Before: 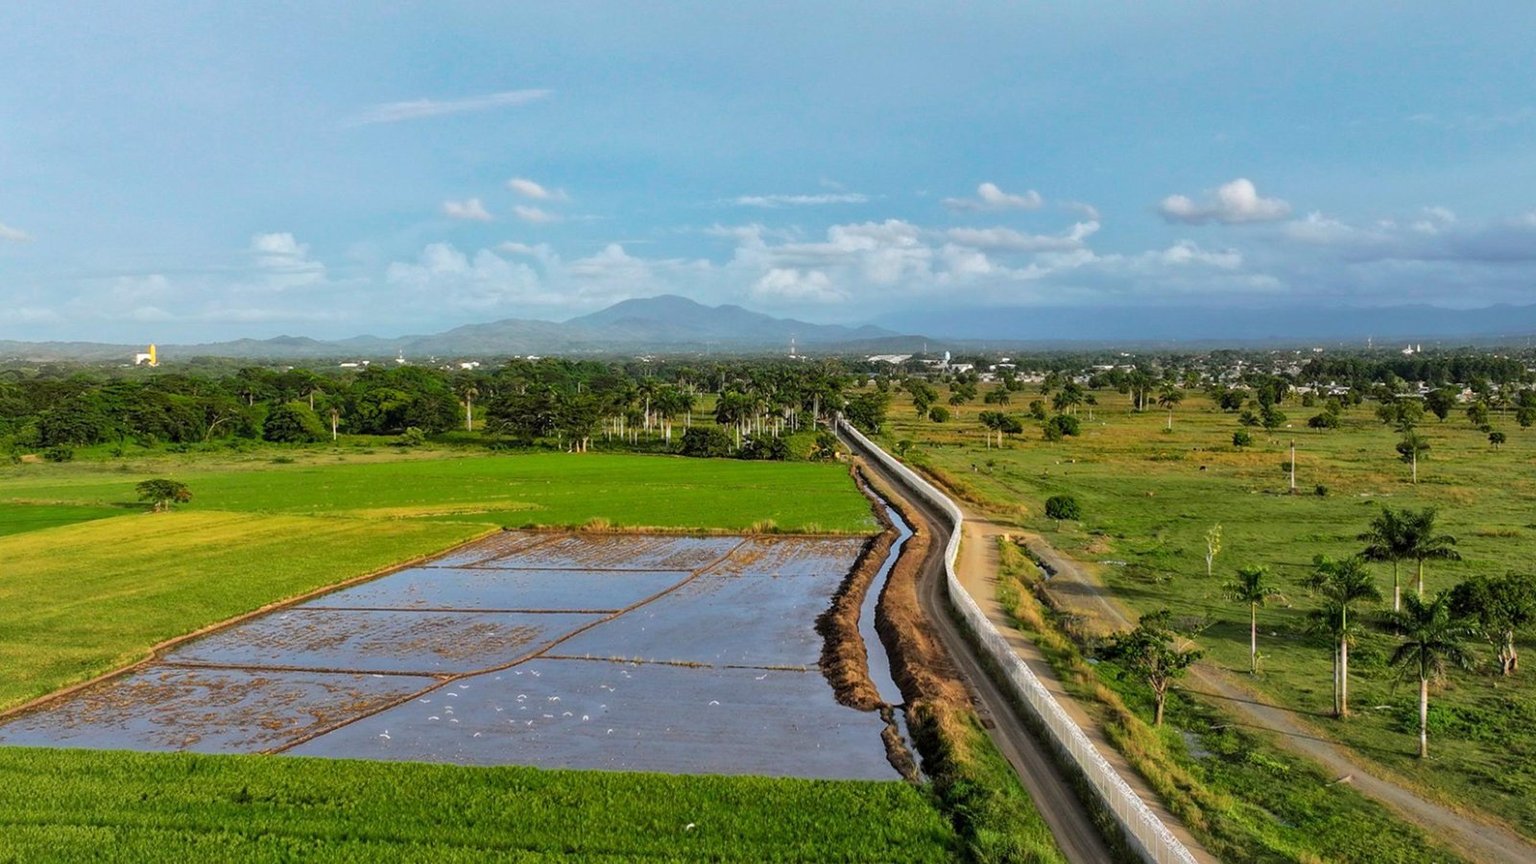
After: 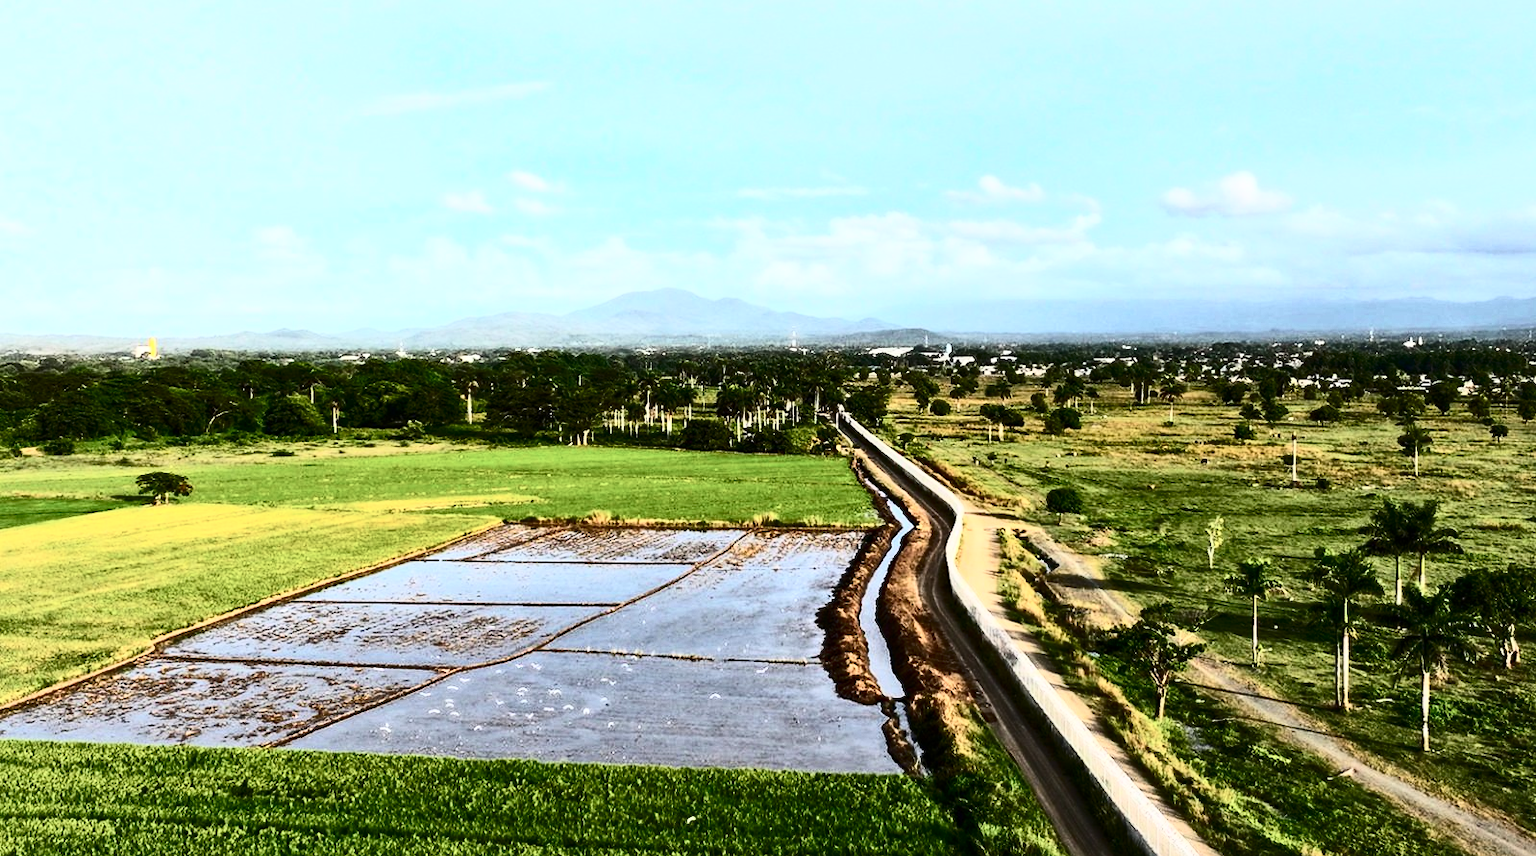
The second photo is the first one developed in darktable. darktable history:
crop: top 0.936%, right 0.108%
contrast brightness saturation: contrast 0.919, brightness 0.199
